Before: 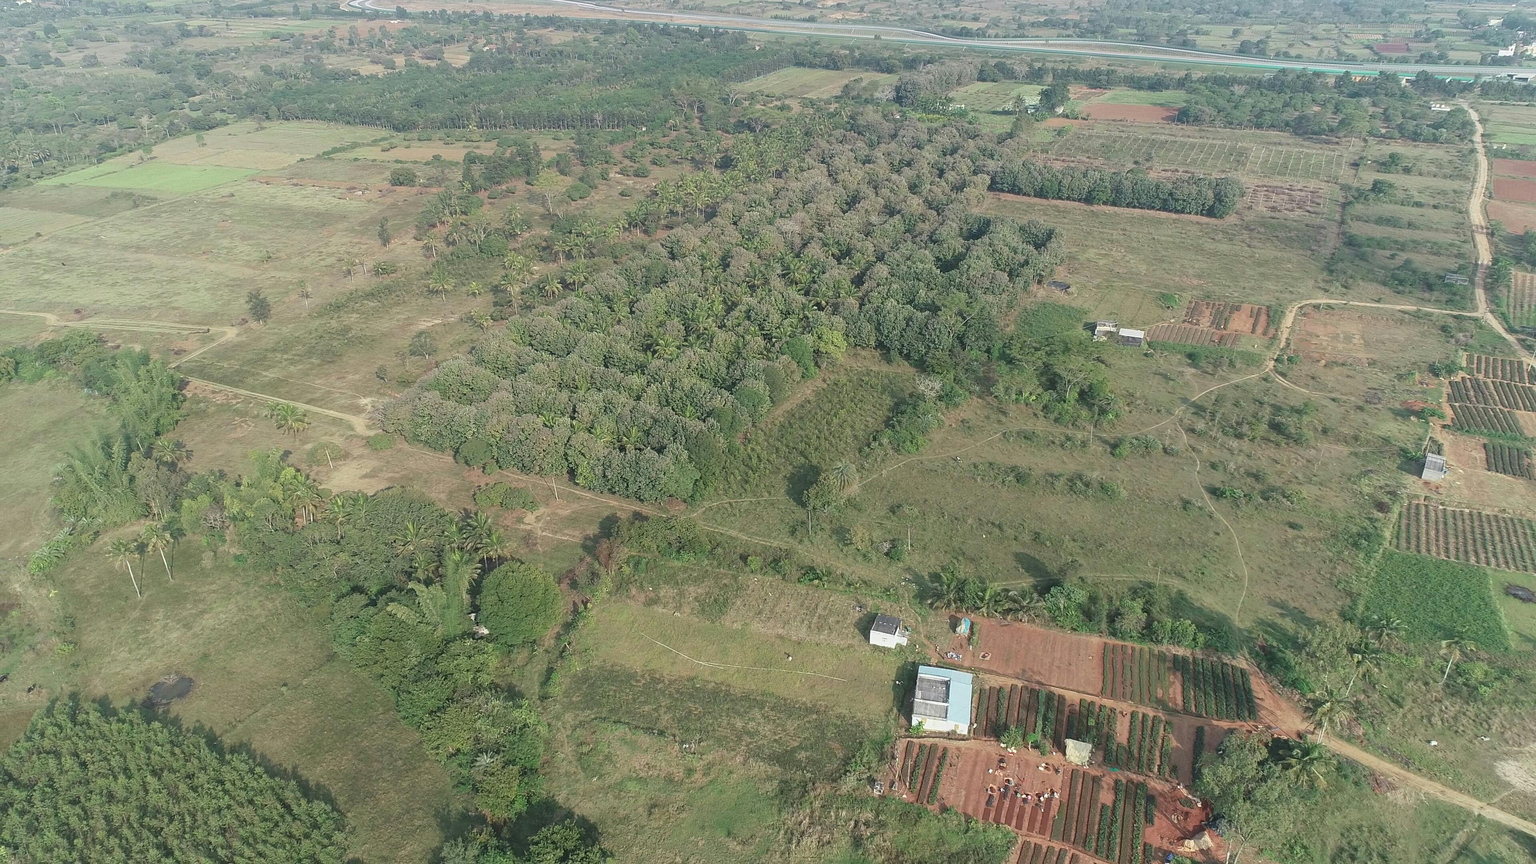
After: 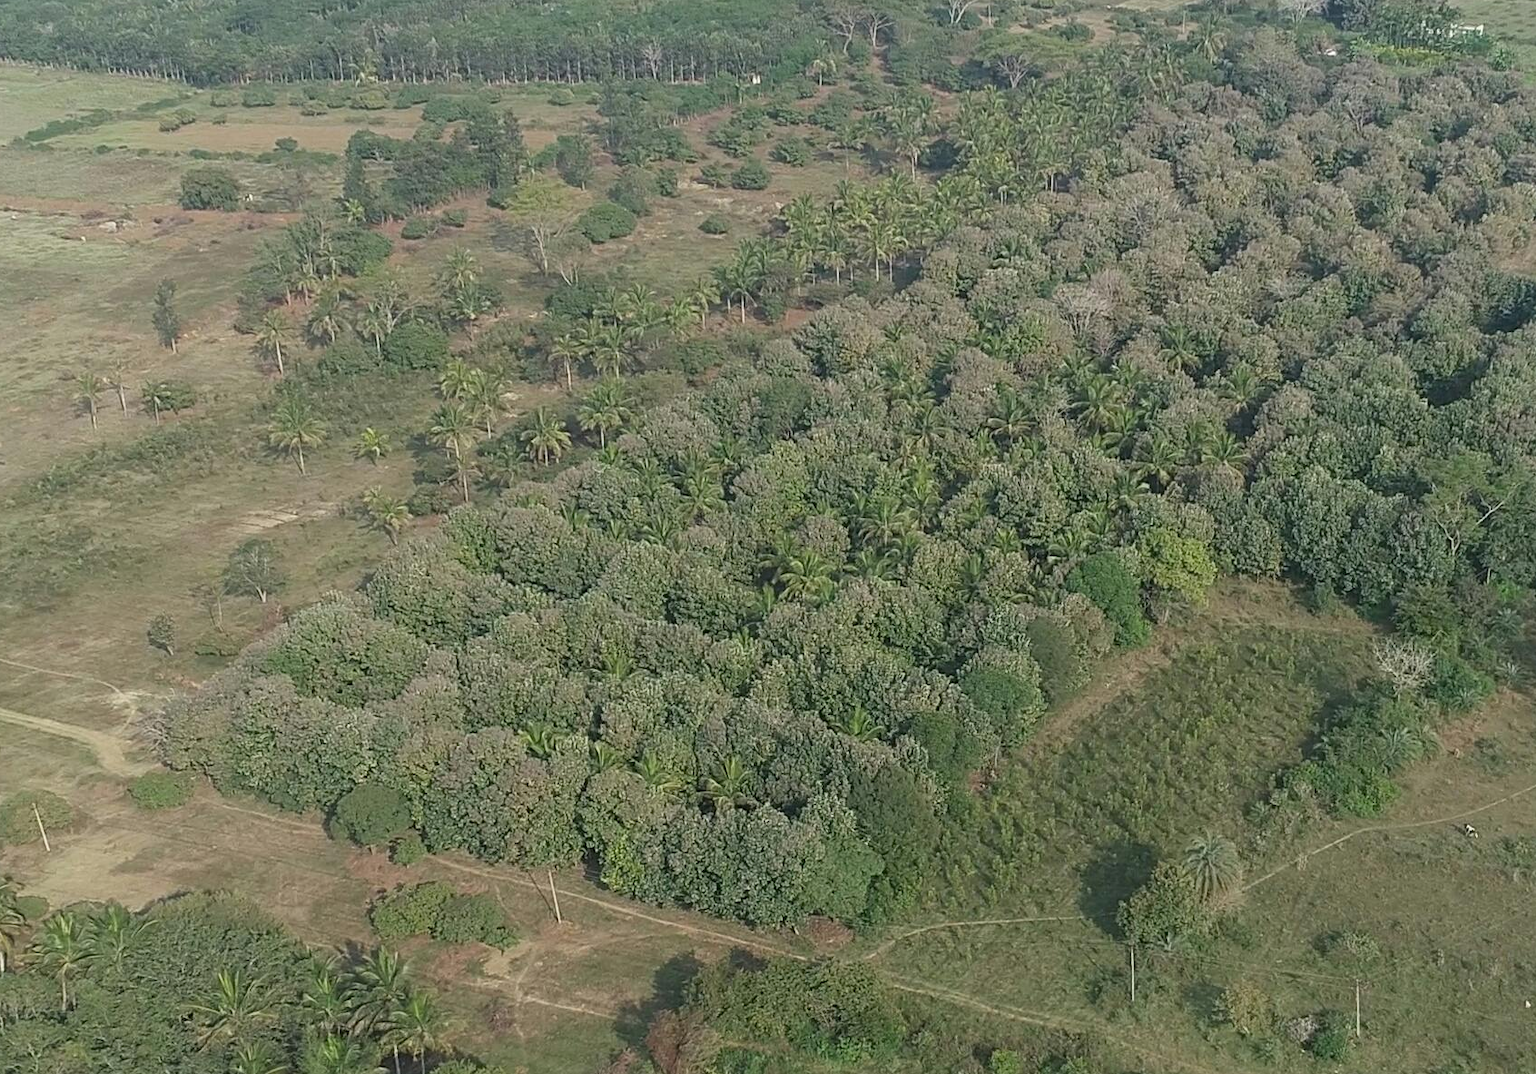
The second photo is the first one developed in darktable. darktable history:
color zones: curves: ch0 [(0, 0.425) (0.143, 0.422) (0.286, 0.42) (0.429, 0.419) (0.571, 0.419) (0.714, 0.42) (0.857, 0.422) (1, 0.425)]
contrast brightness saturation: contrast 0.03, brightness -0.04
crop: left 20.248%, top 10.86%, right 35.675%, bottom 34.321%
